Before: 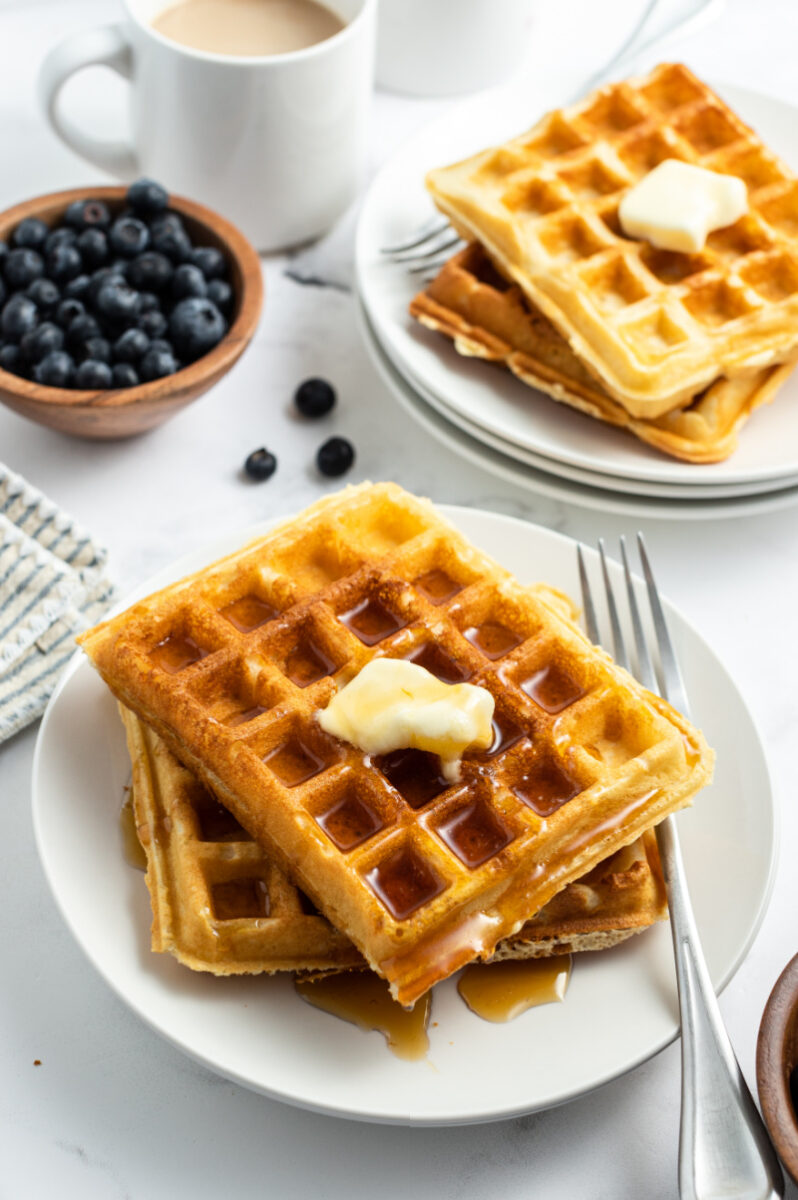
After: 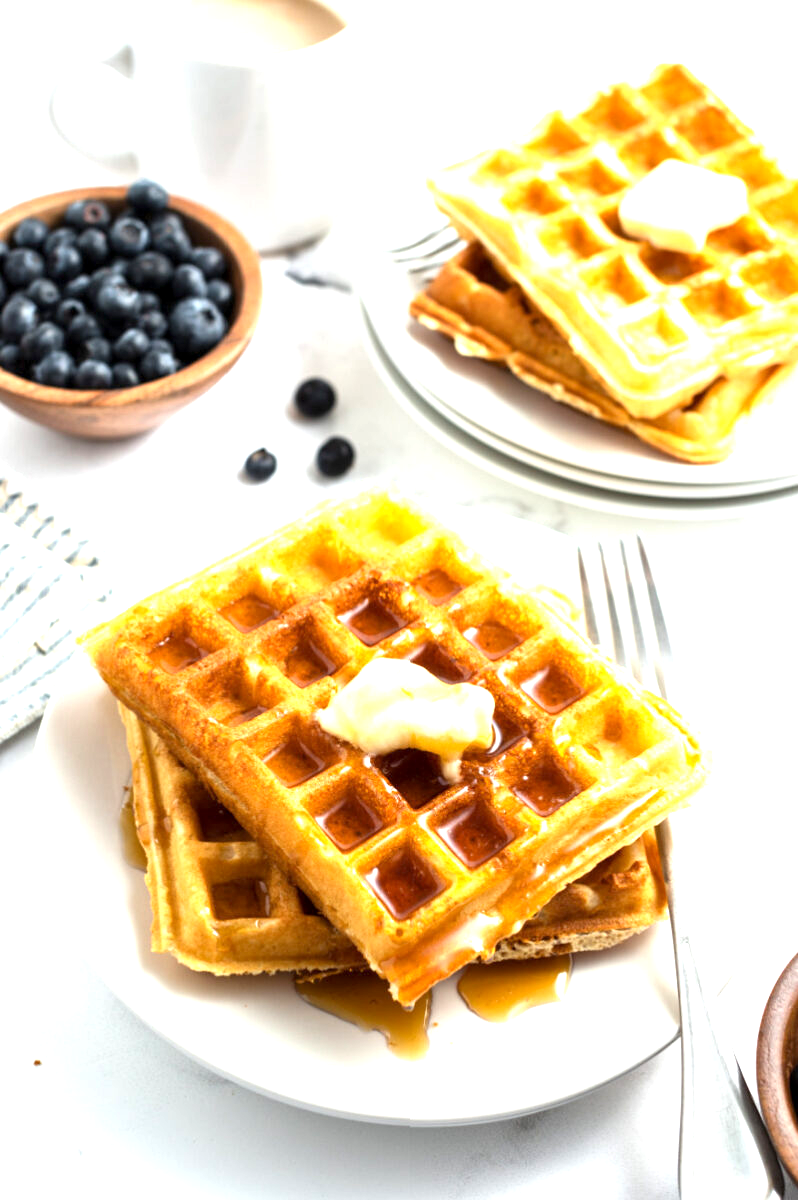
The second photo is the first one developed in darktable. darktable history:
exposure: black level correction 0.001, exposure 1.127 EV, compensate highlight preservation false
